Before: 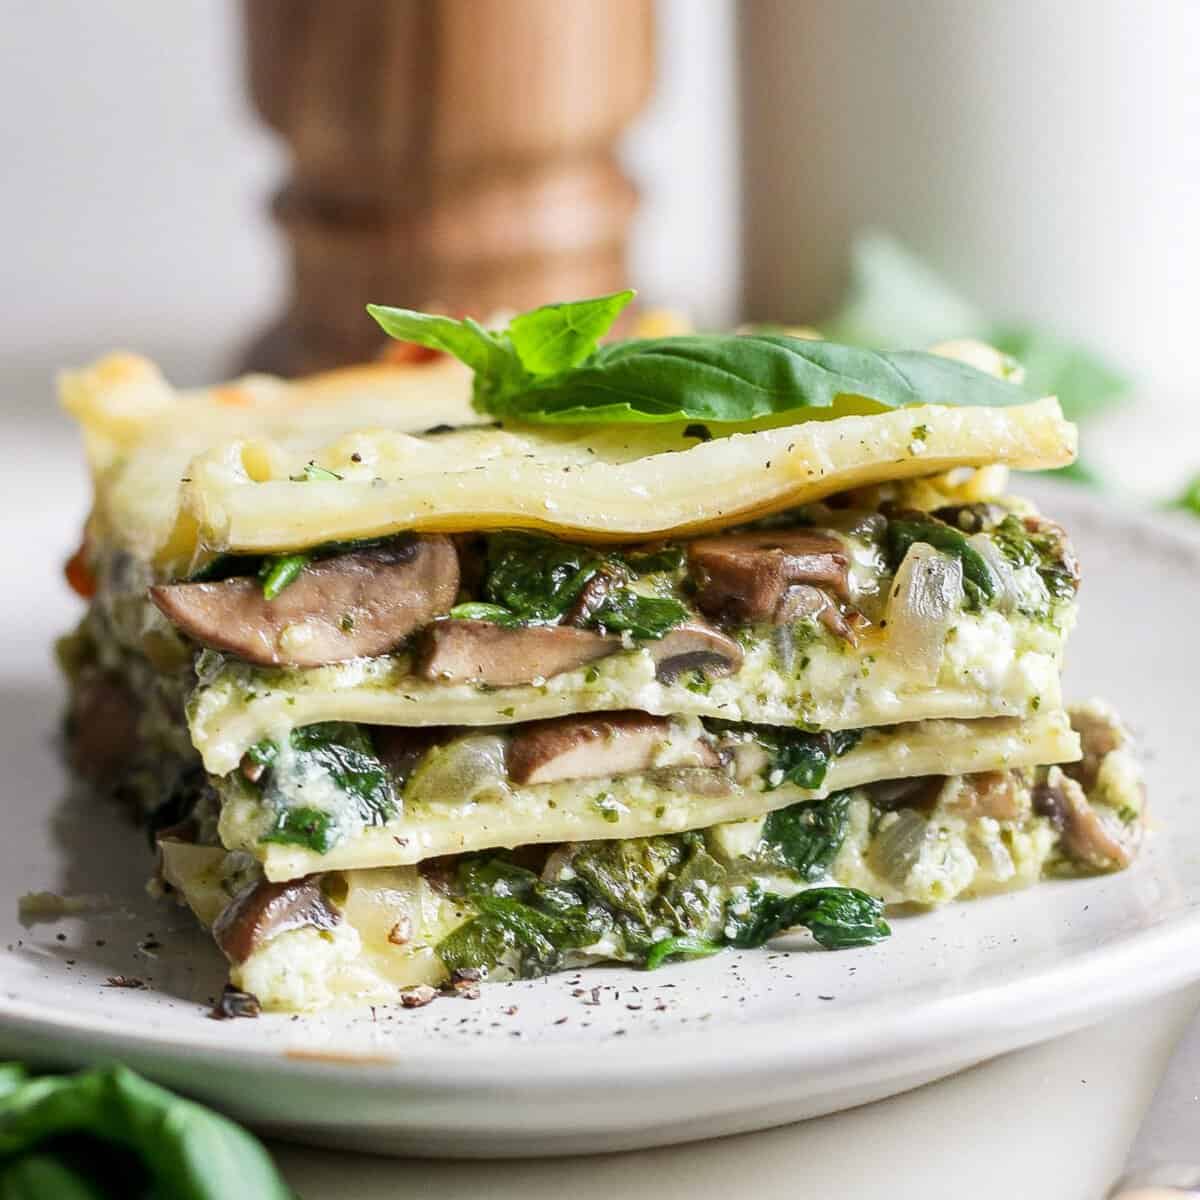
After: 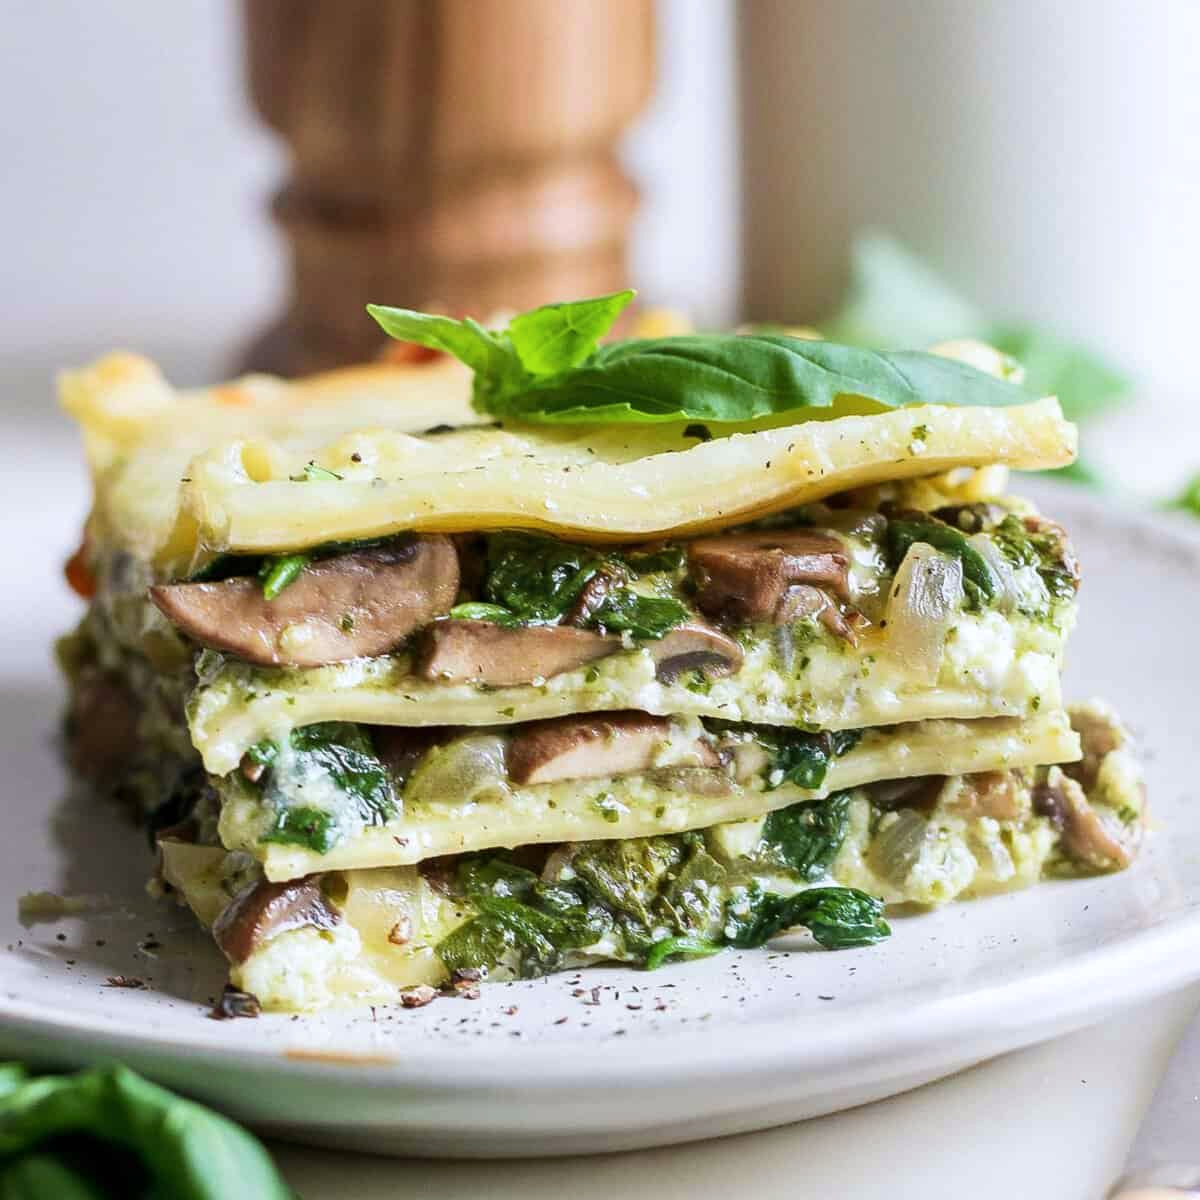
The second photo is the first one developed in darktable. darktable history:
velvia: on, module defaults
color correction: saturation 0.98
white balance: red 0.983, blue 1.036
